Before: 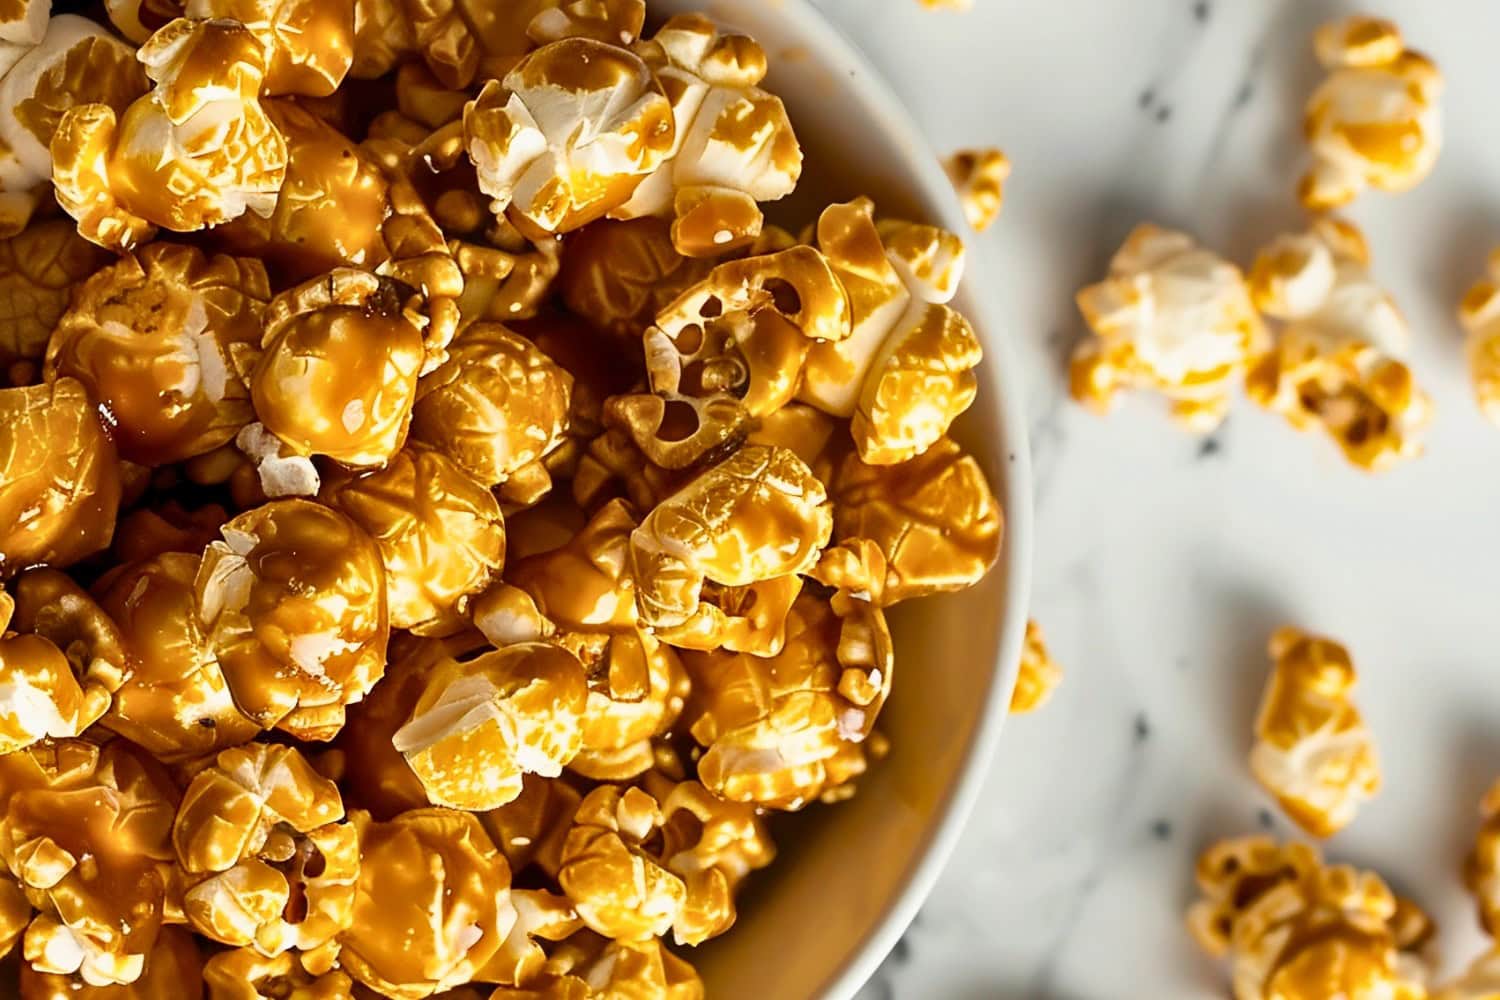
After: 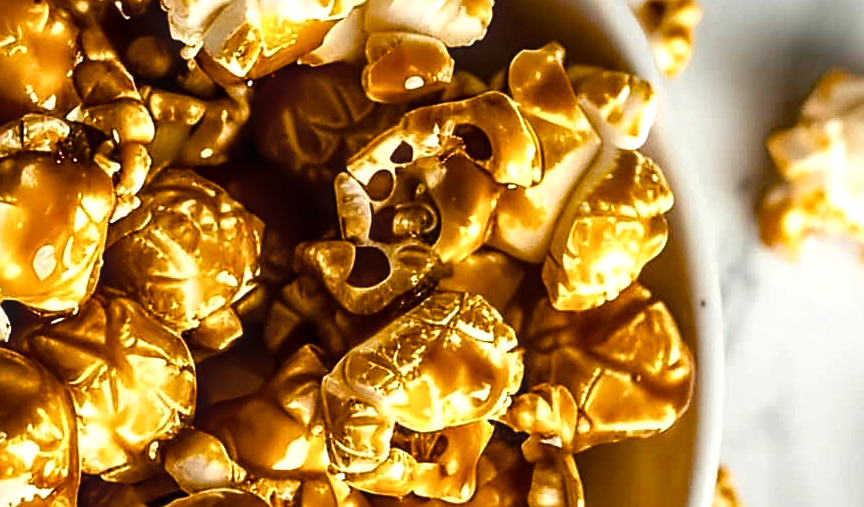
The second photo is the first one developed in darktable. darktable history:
color balance rgb: perceptual saturation grading › global saturation 20%, perceptual saturation grading › highlights -25.253%, perceptual saturation grading › shadows 25.856%, global vibrance 6.603%, contrast 13.142%, saturation formula JzAzBz (2021)
crop: left 20.639%, top 15.446%, right 21.704%, bottom 33.754%
local contrast: on, module defaults
sharpen: on, module defaults
